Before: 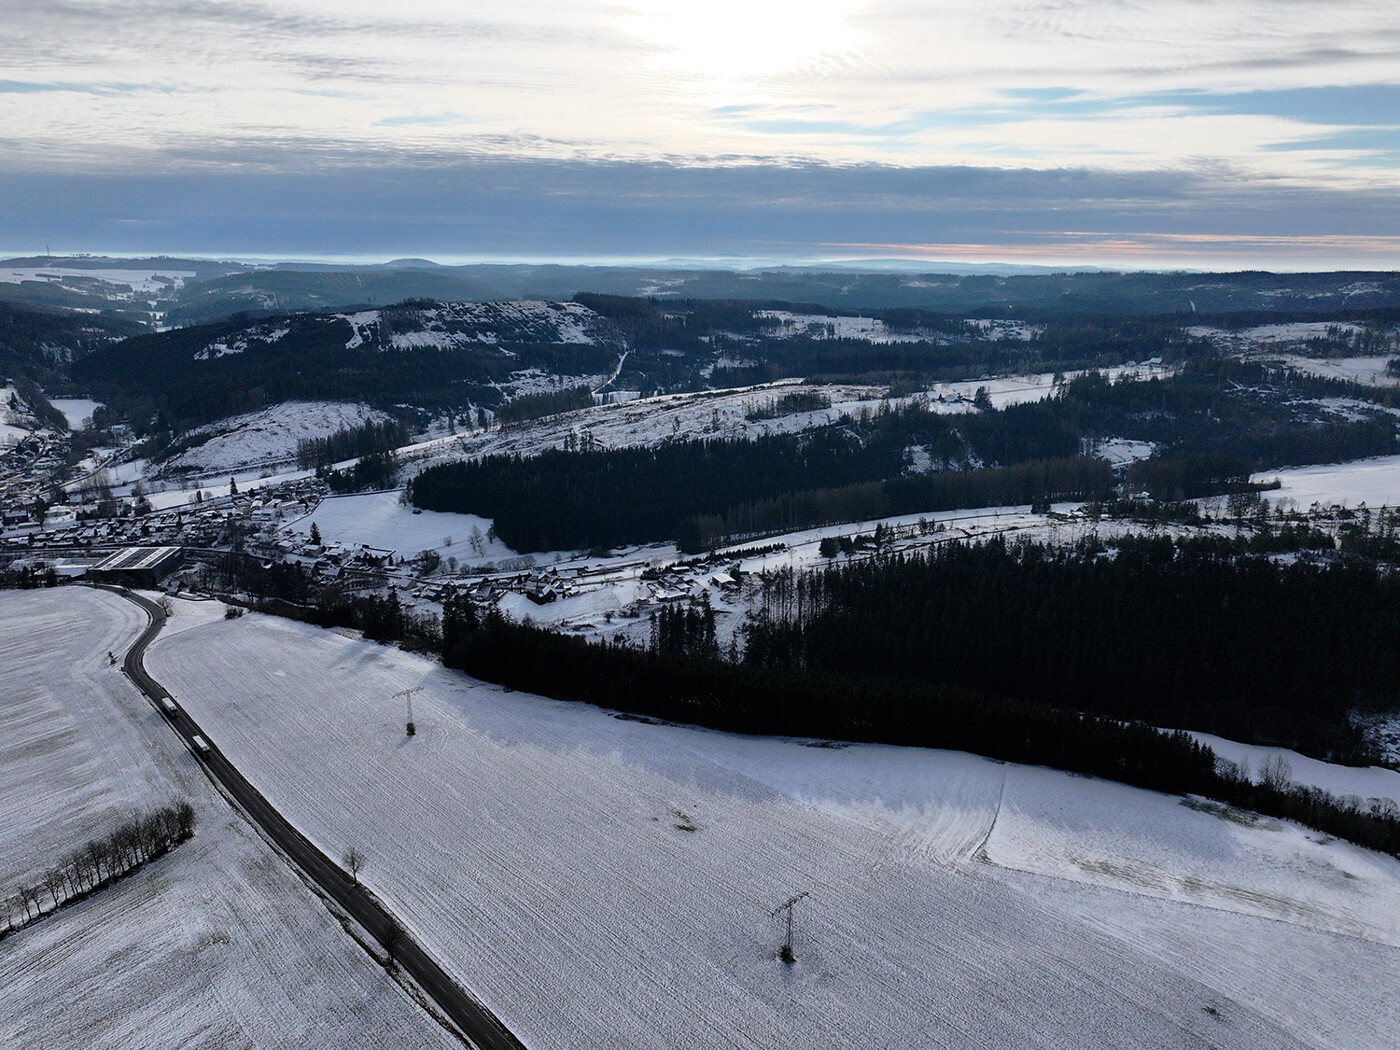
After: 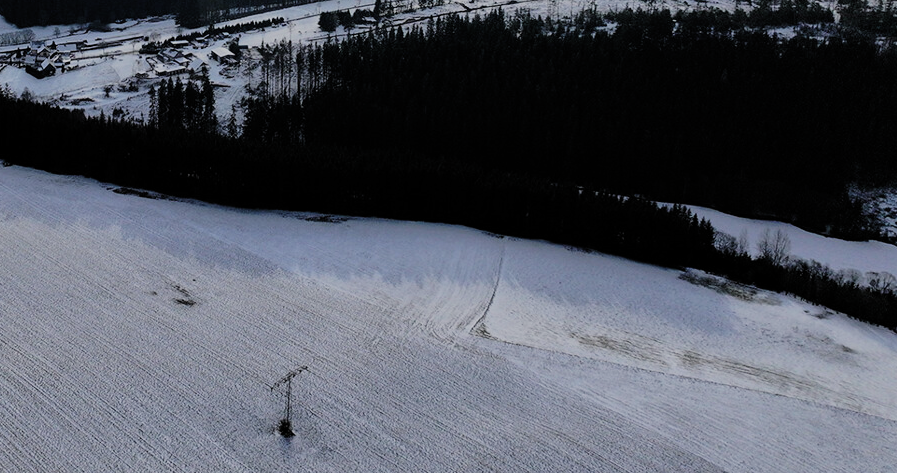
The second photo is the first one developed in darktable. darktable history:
crop and rotate: left 35.868%, top 50.126%, bottom 4.812%
filmic rgb: black relative exposure -7.65 EV, white relative exposure 4.56 EV, hardness 3.61, preserve chrominance RGB euclidean norm, color science v5 (2021), contrast in shadows safe, contrast in highlights safe
